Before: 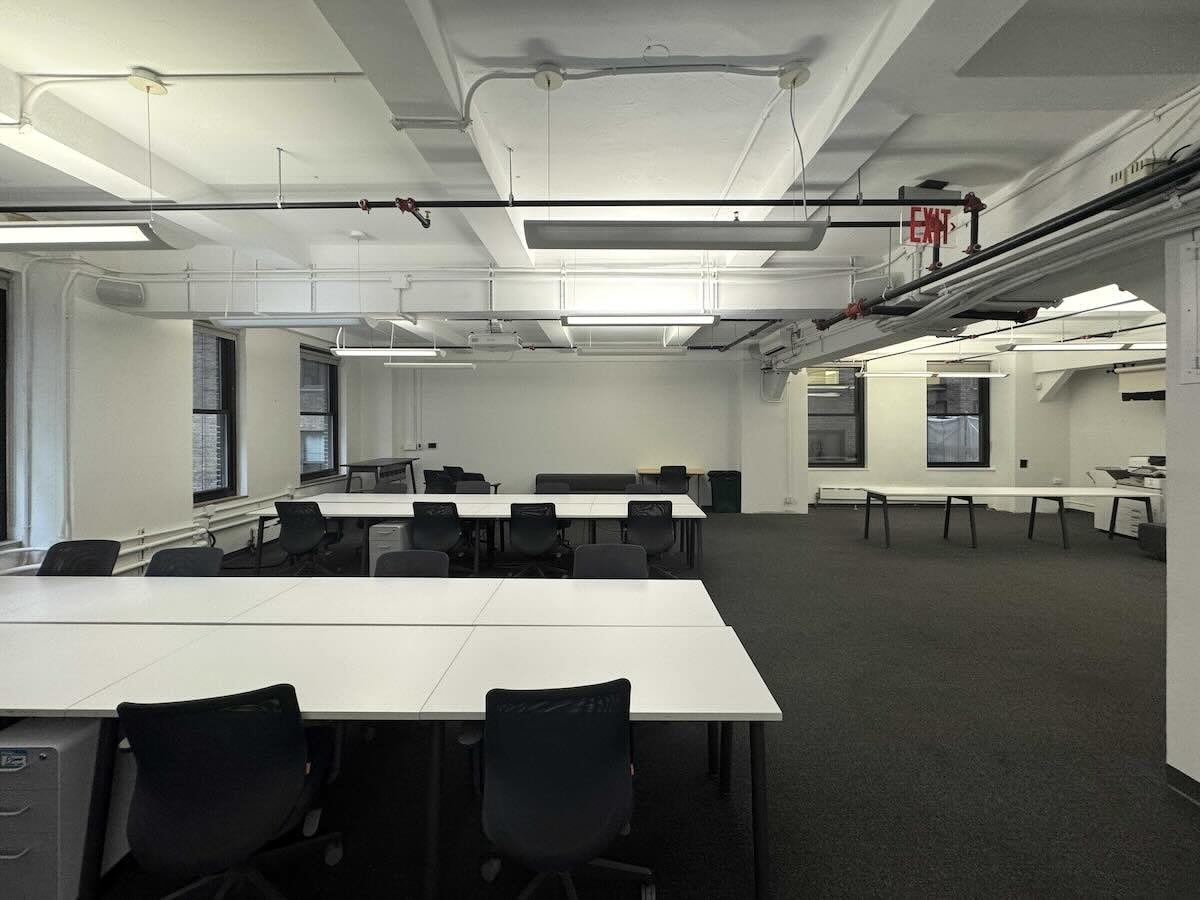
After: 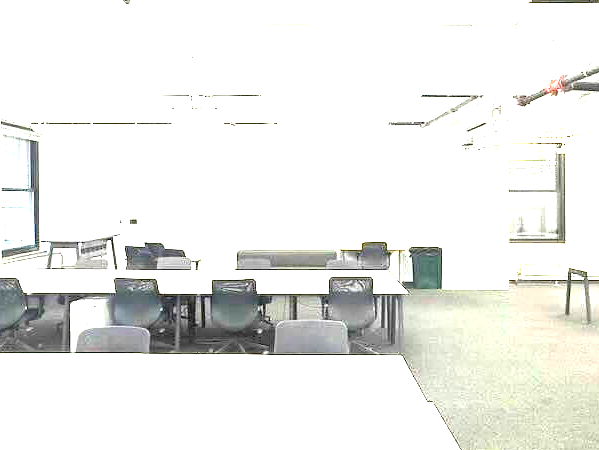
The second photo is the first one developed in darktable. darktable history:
crop: left 25%, top 25%, right 25%, bottom 25%
exposure: black level correction 0, exposure 4 EV, compensate exposure bias true, compensate highlight preservation false
